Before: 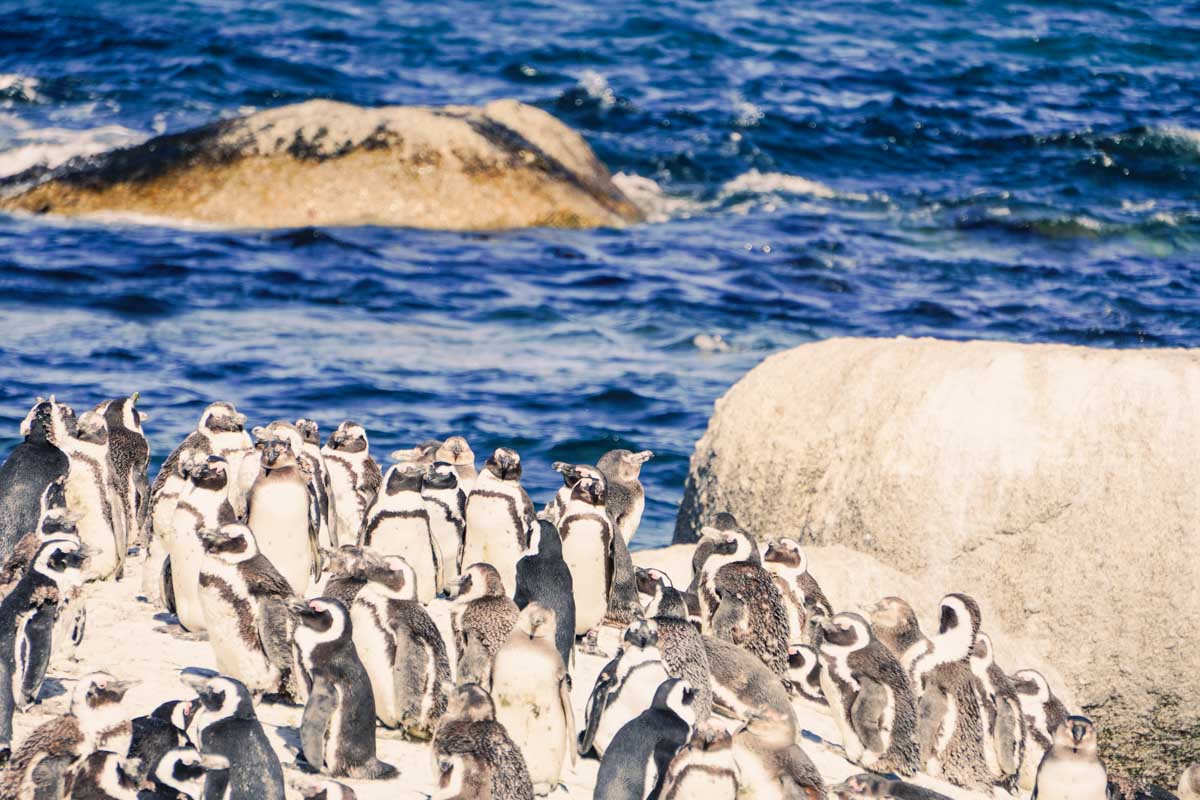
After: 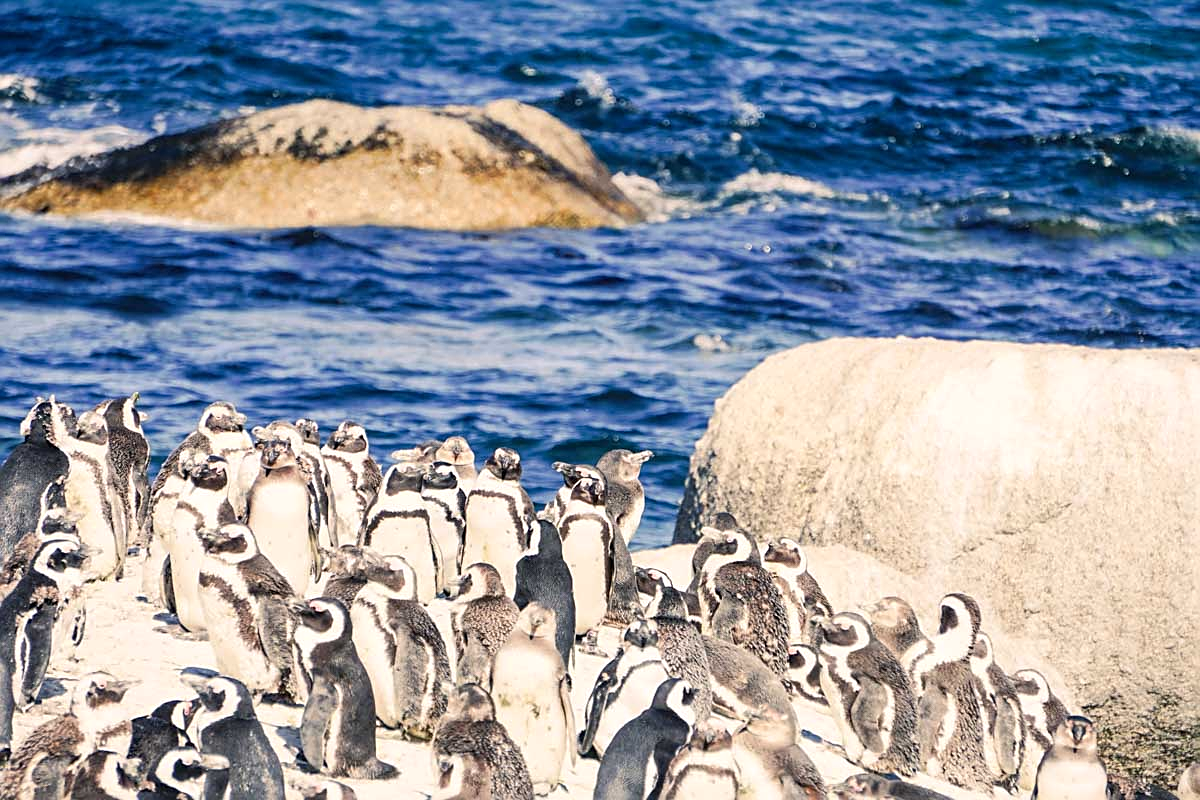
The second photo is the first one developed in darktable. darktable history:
white balance: emerald 1
exposure: exposure 0.128 EV, compensate highlight preservation false
sharpen: on, module defaults
